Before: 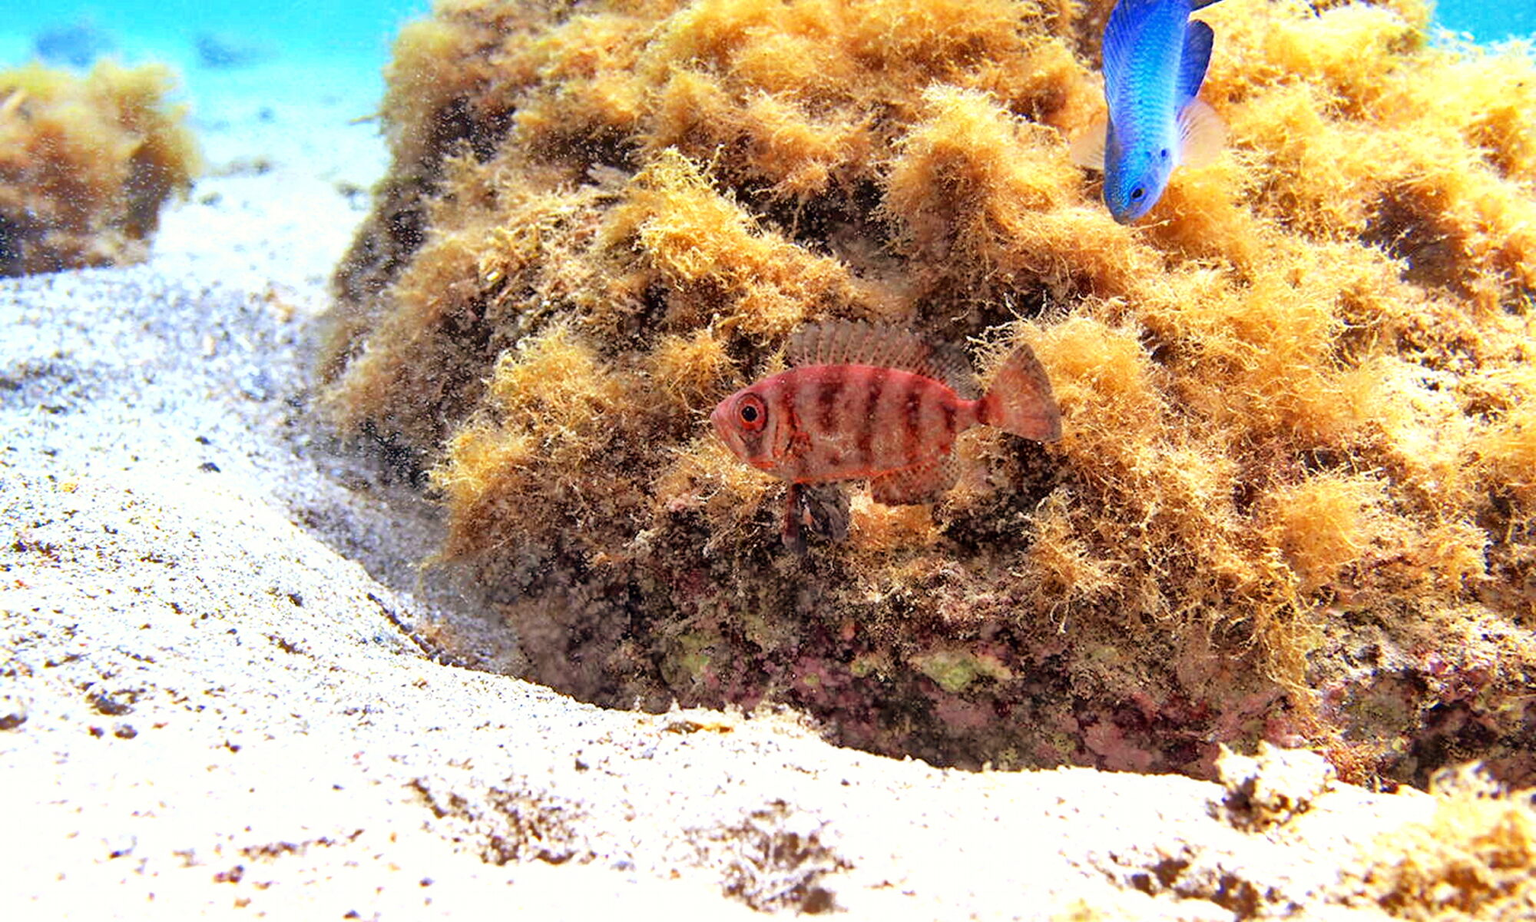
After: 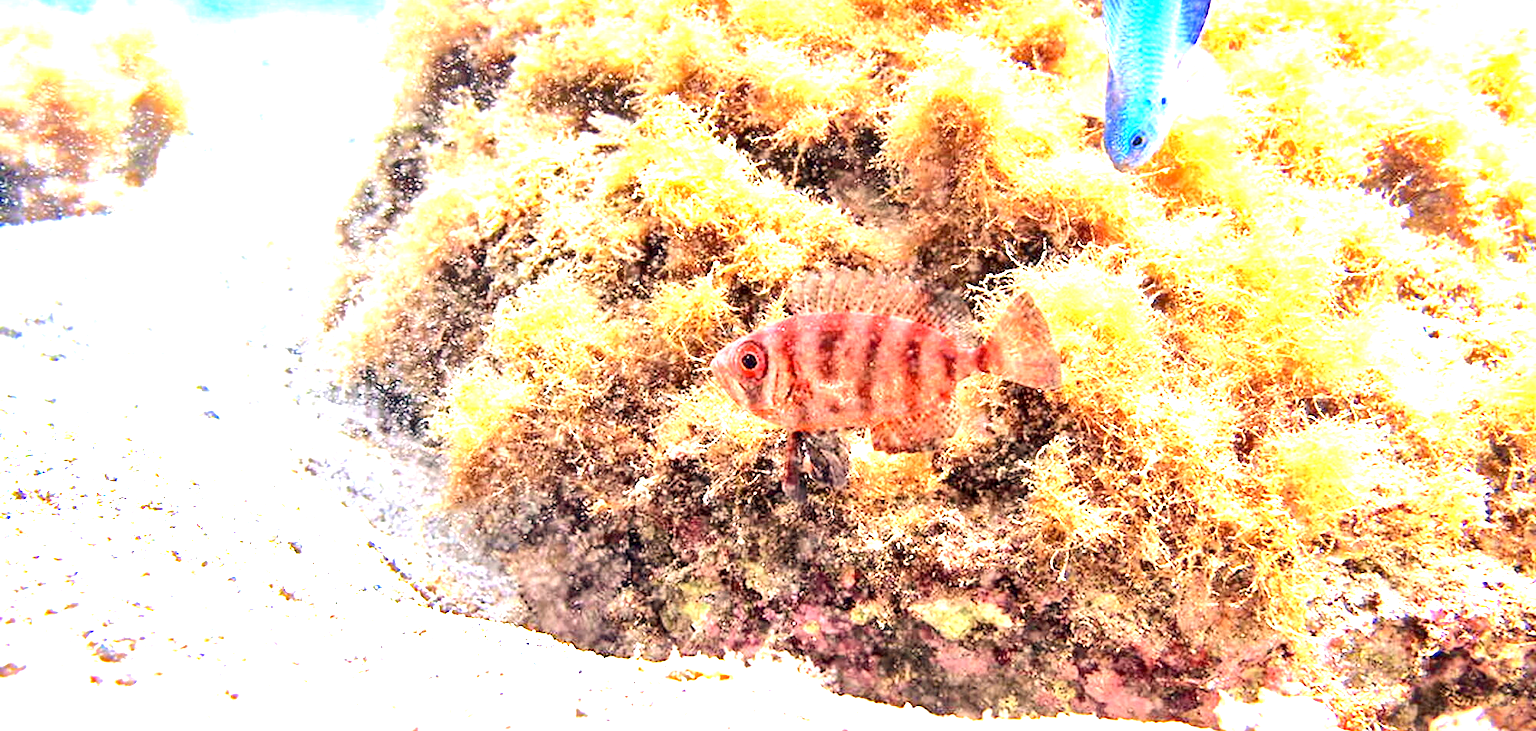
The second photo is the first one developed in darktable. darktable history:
exposure: black level correction 0.001, exposure 0.955 EV, compensate exposure bias true, compensate highlight preservation false
crop and rotate: top 5.667%, bottom 14.937%
